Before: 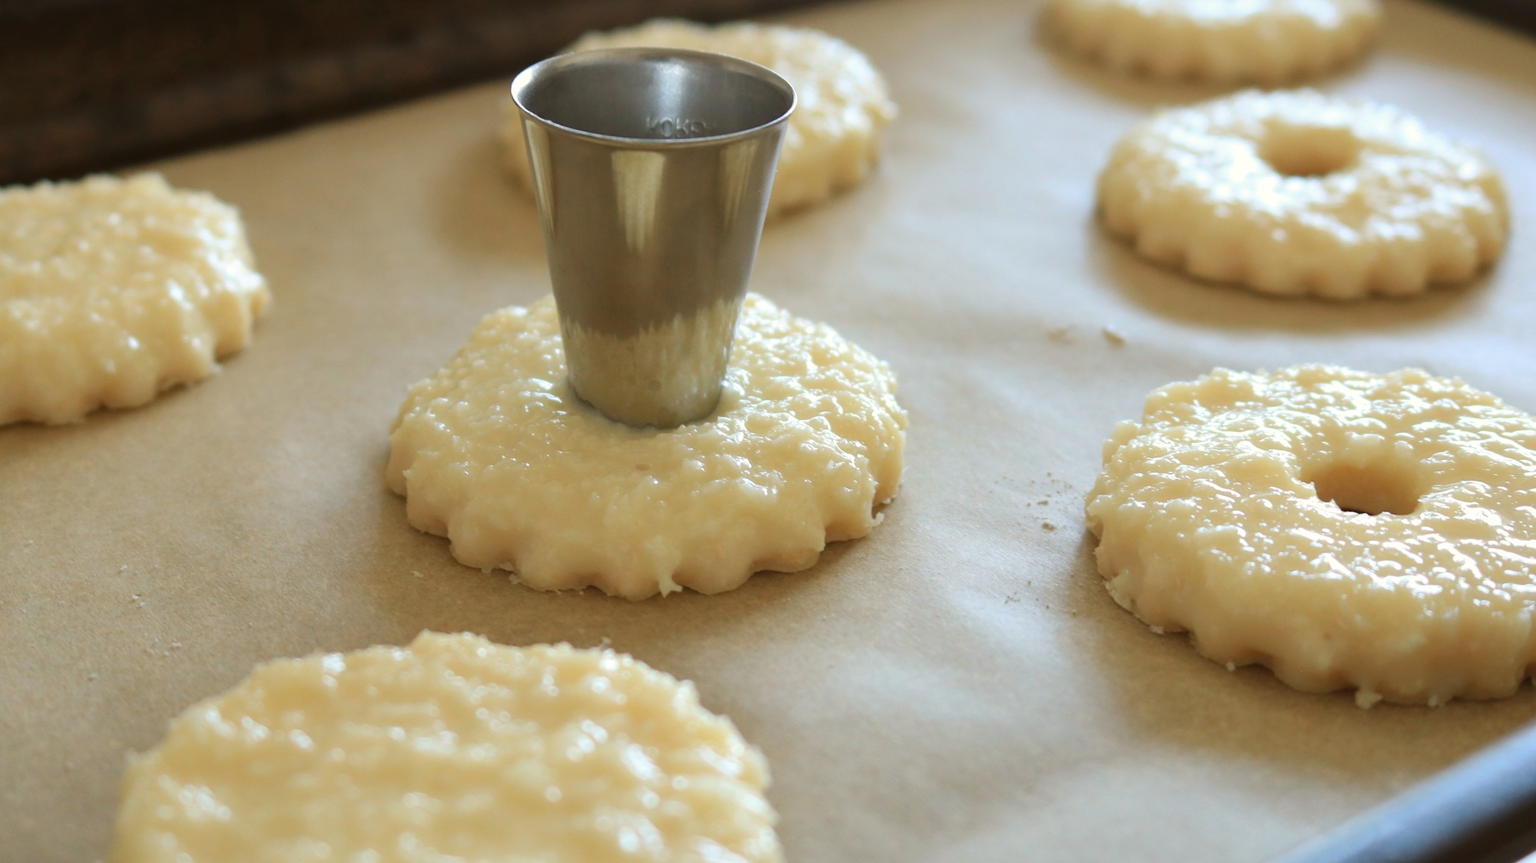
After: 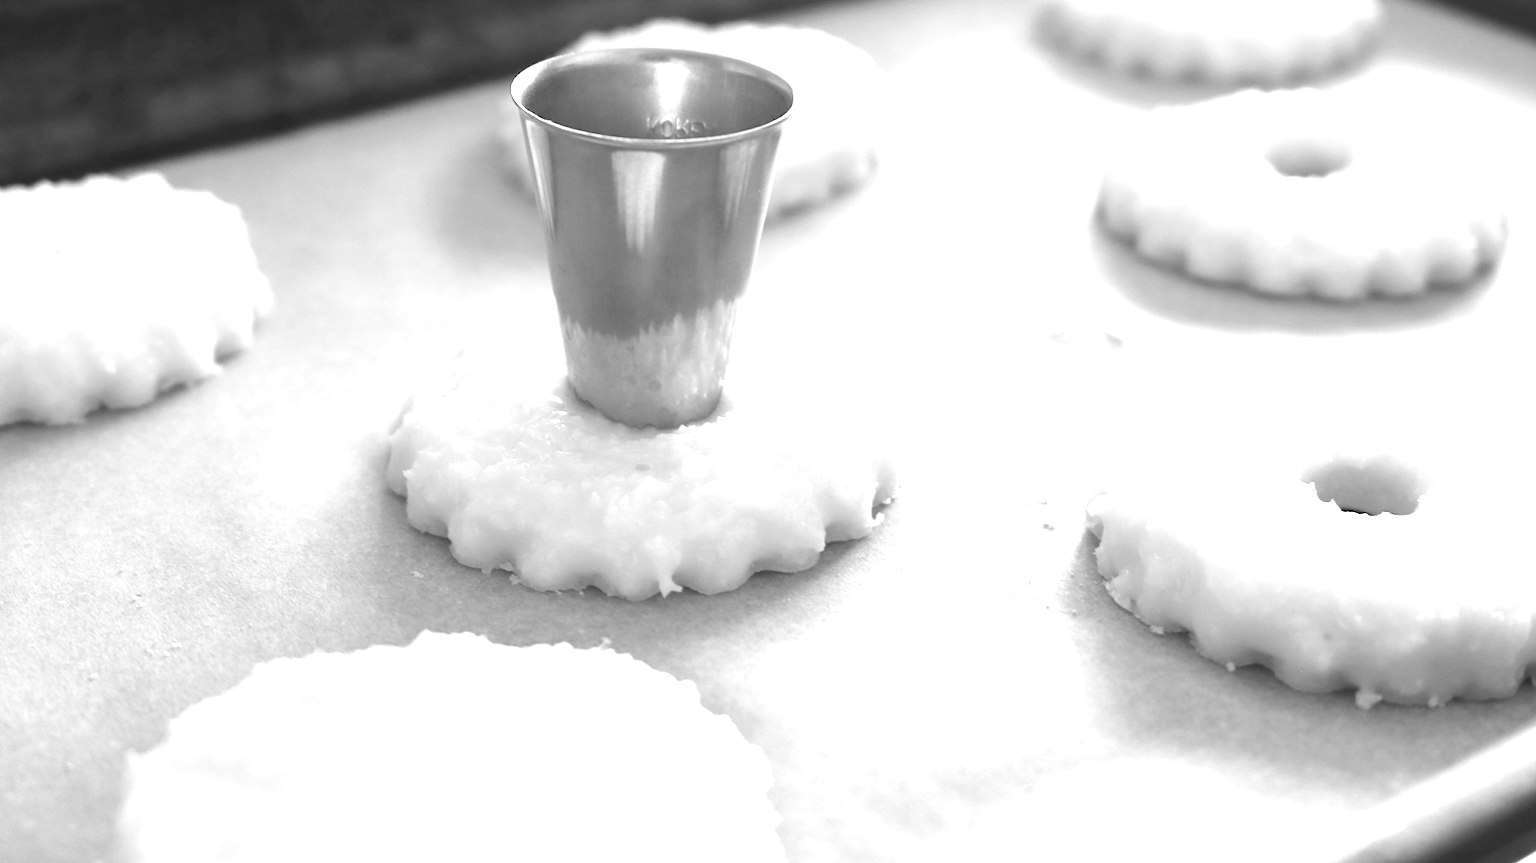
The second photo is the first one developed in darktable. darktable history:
color balance: mode lift, gamma, gain (sRGB), lift [1, 1, 1.022, 1.026]
monochrome: a 1.94, b -0.638
exposure: black level correction 0.001, exposure 1.398 EV, compensate exposure bias true, compensate highlight preservation false
